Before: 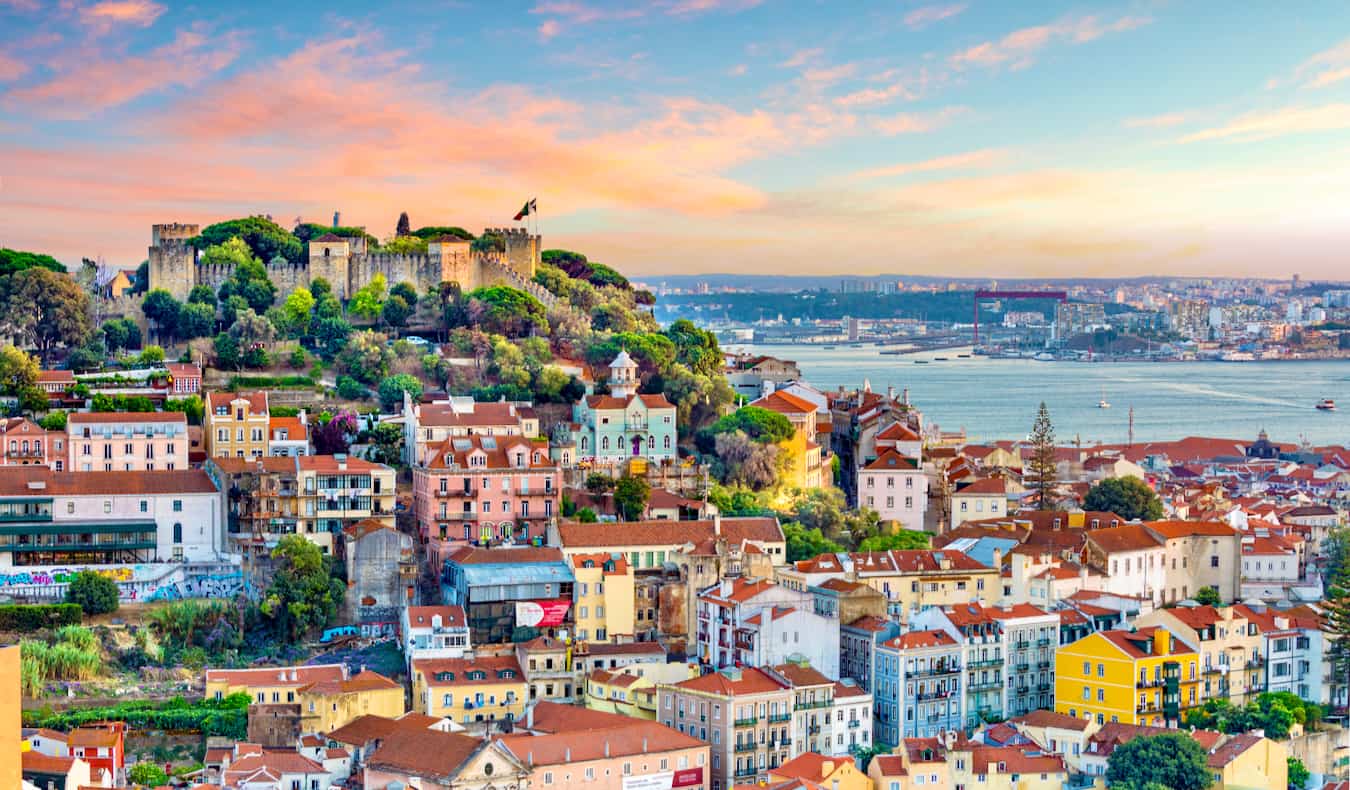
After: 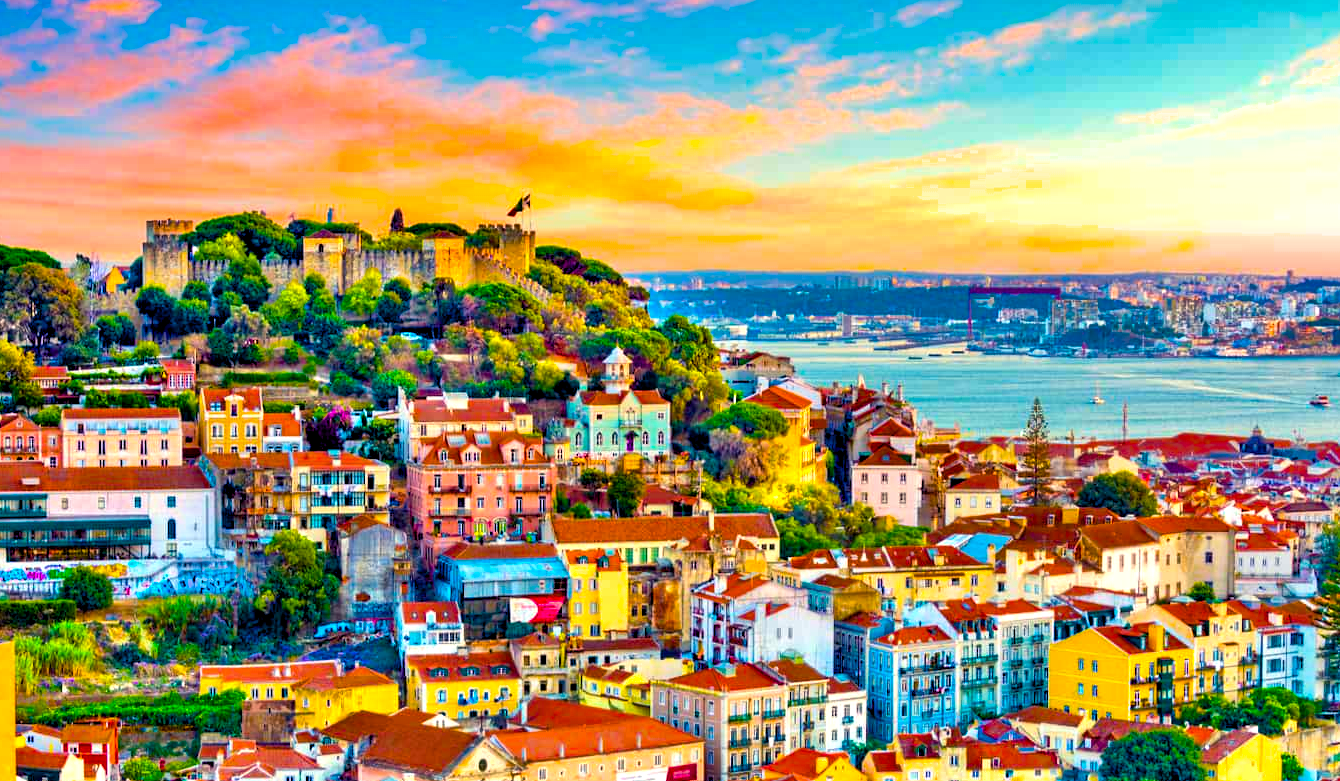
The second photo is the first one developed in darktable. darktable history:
color balance rgb: highlights gain › chroma 3.01%, highlights gain › hue 75.47°, global offset › luminance -0.478%, perceptual saturation grading › global saturation 41.044%, perceptual brilliance grading › highlights 9.827%, perceptual brilliance grading › mid-tones 5.702%, global vibrance 59.533%
shadows and highlights: low approximation 0.01, soften with gaussian
crop: left 0.495%, top 0.507%, right 0.222%, bottom 0.524%
